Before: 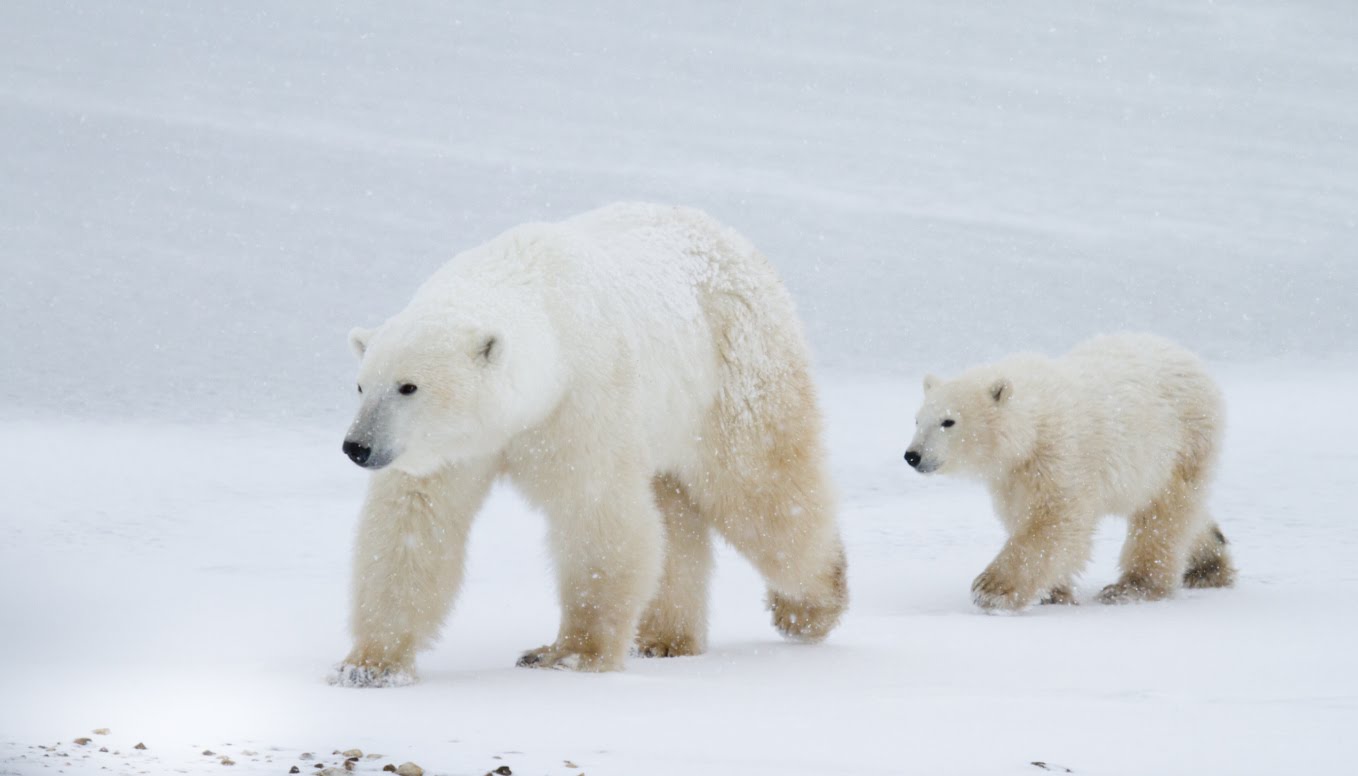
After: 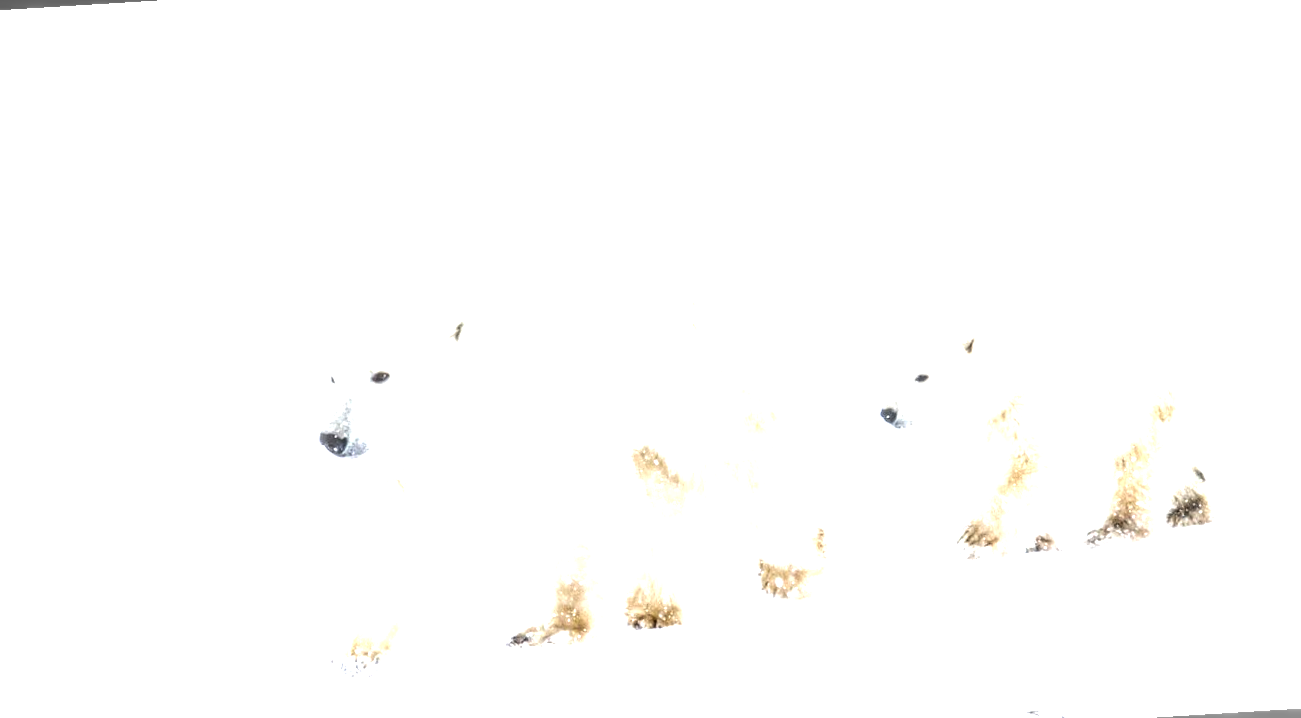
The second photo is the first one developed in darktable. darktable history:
exposure: black level correction 0, exposure 1.1 EV, compensate highlight preservation false
tone equalizer: -8 EV -0.75 EV, -7 EV -0.7 EV, -6 EV -0.6 EV, -5 EV -0.4 EV, -3 EV 0.4 EV, -2 EV 0.6 EV, -1 EV 0.7 EV, +0 EV 0.75 EV, edges refinement/feathering 500, mask exposure compensation -1.57 EV, preserve details no
rotate and perspective: rotation -3.52°, crop left 0.036, crop right 0.964, crop top 0.081, crop bottom 0.919
local contrast: highlights 0%, shadows 0%, detail 182%
